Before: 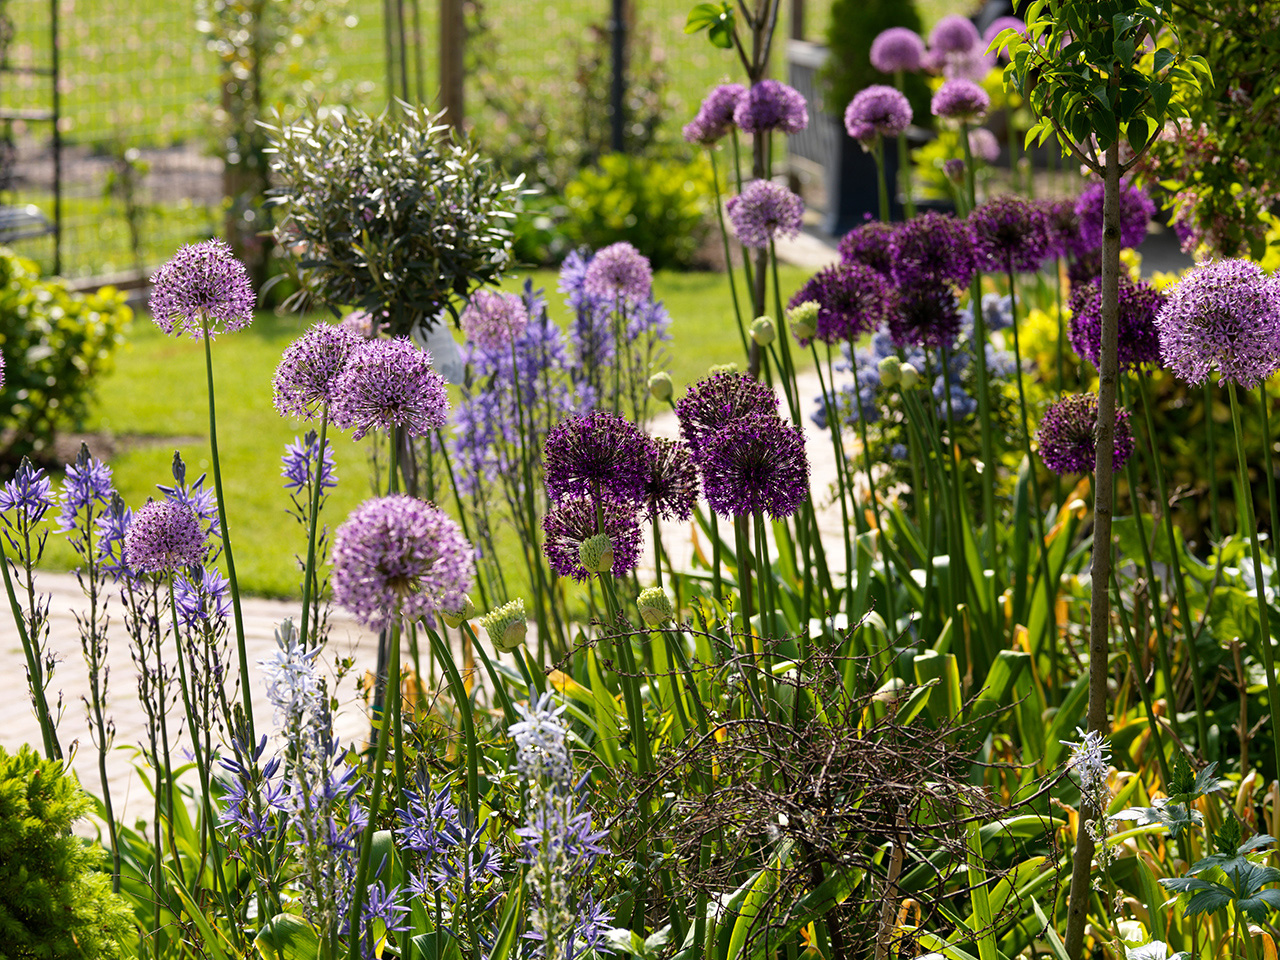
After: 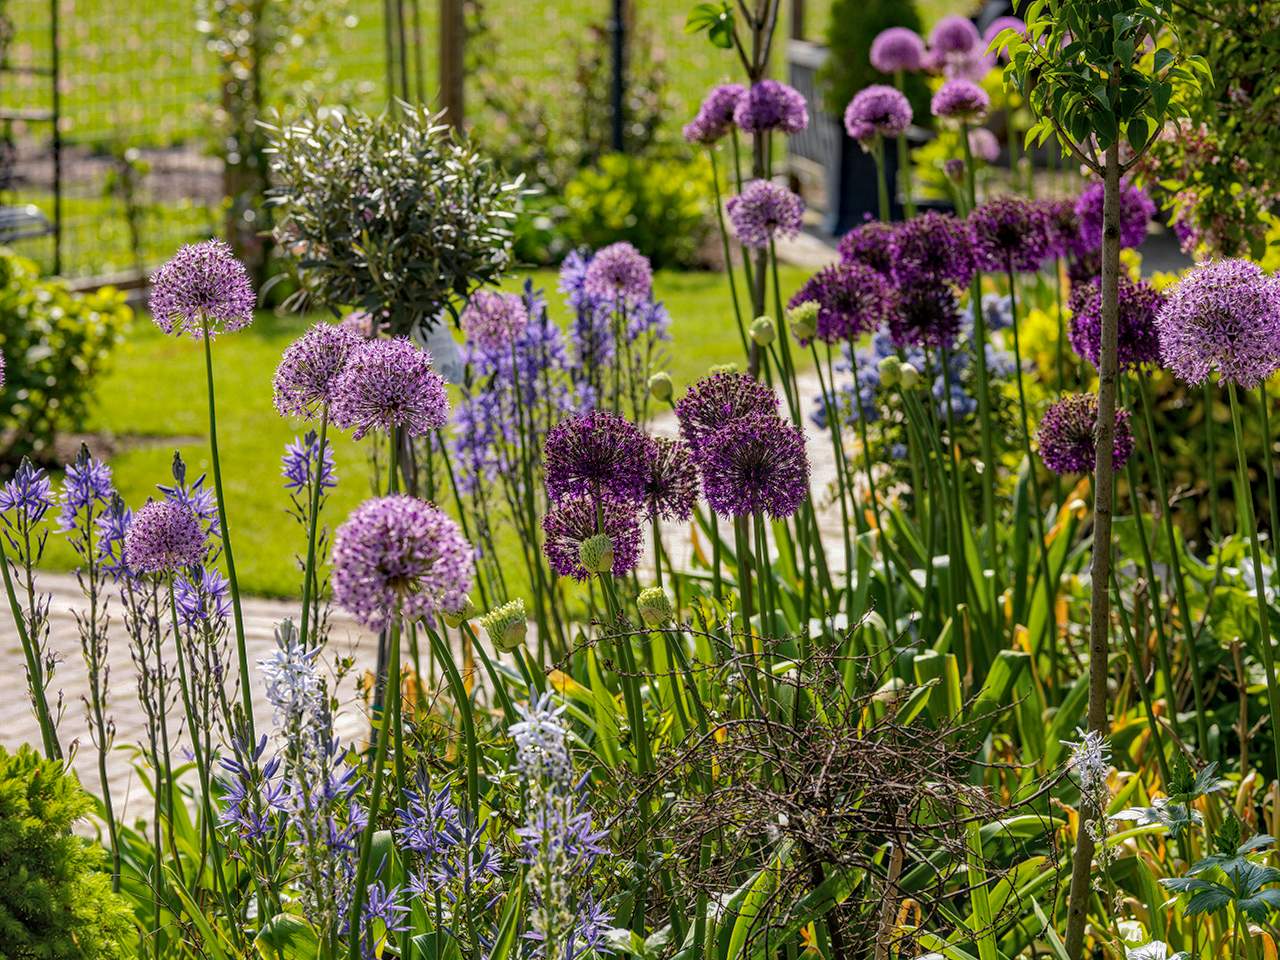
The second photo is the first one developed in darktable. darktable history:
white balance: emerald 1
haze removal: strength 0.29, distance 0.25, compatibility mode true, adaptive false
local contrast: highlights 0%, shadows 0%, detail 133%
shadows and highlights: shadows 40, highlights -60
exposure: exposure -0.04 EV, compensate highlight preservation false
